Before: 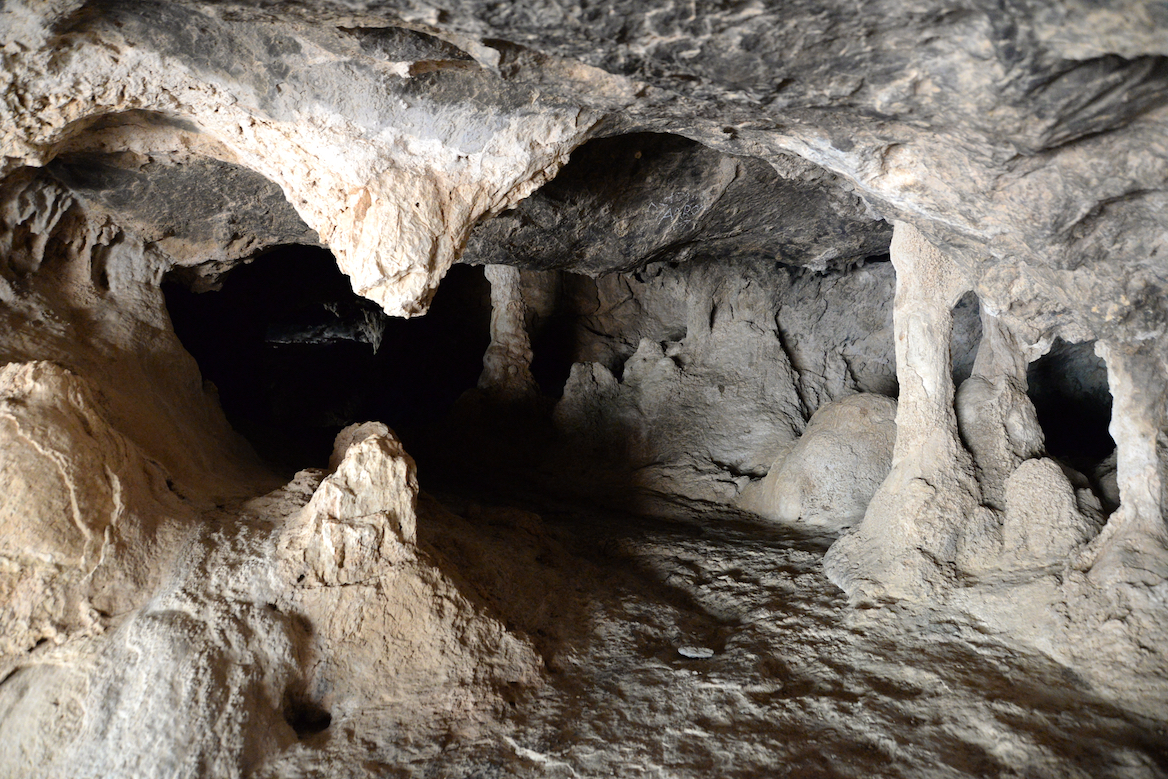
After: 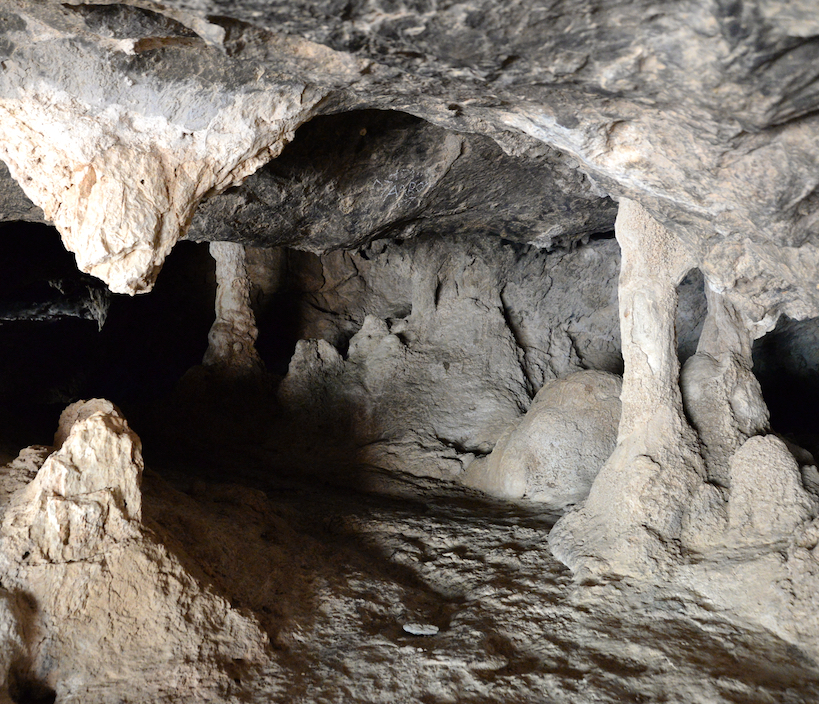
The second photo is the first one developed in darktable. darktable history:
shadows and highlights: soften with gaussian
crop and rotate: left 23.601%, top 2.962%, right 6.218%, bottom 6.624%
